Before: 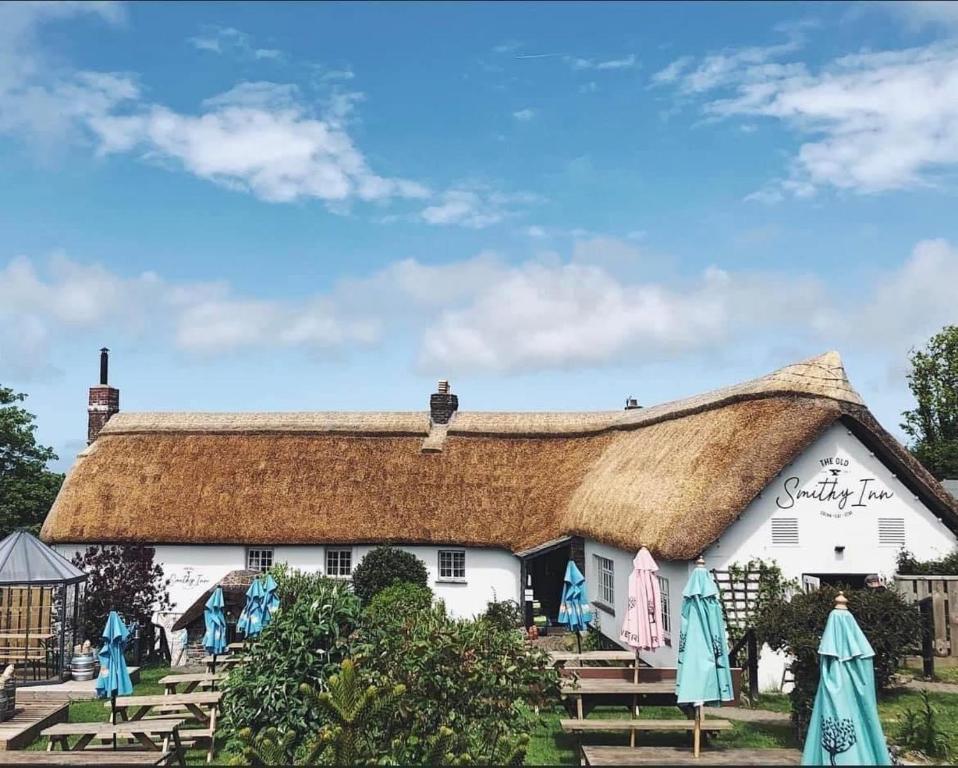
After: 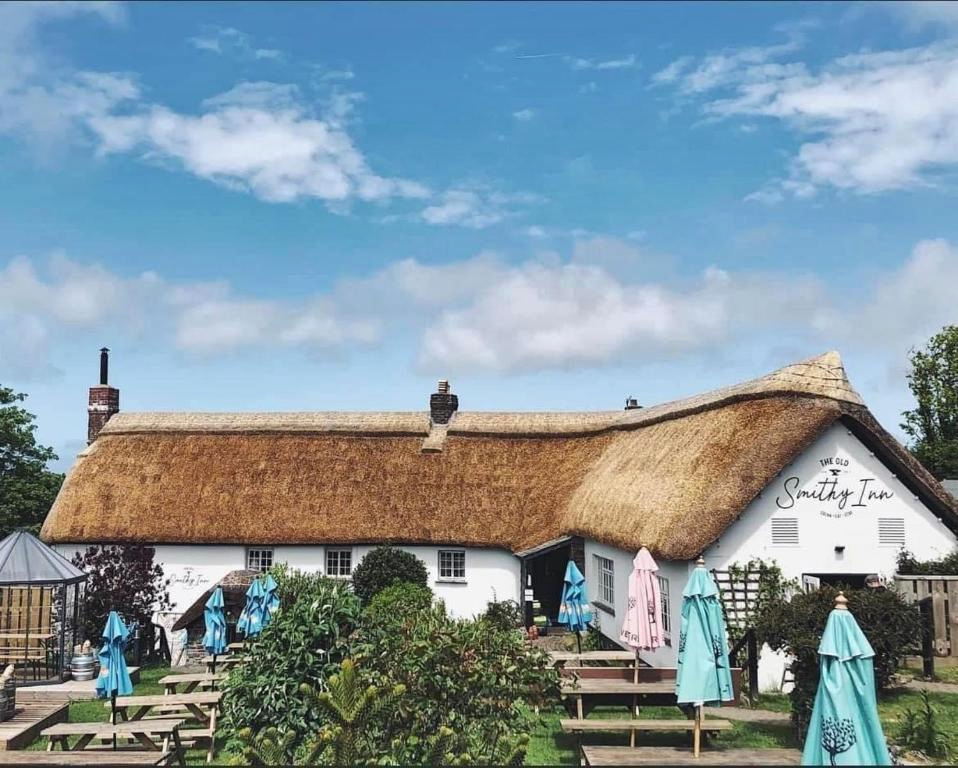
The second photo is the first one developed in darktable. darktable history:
shadows and highlights: highlights color adjustment 77.54%, soften with gaussian
